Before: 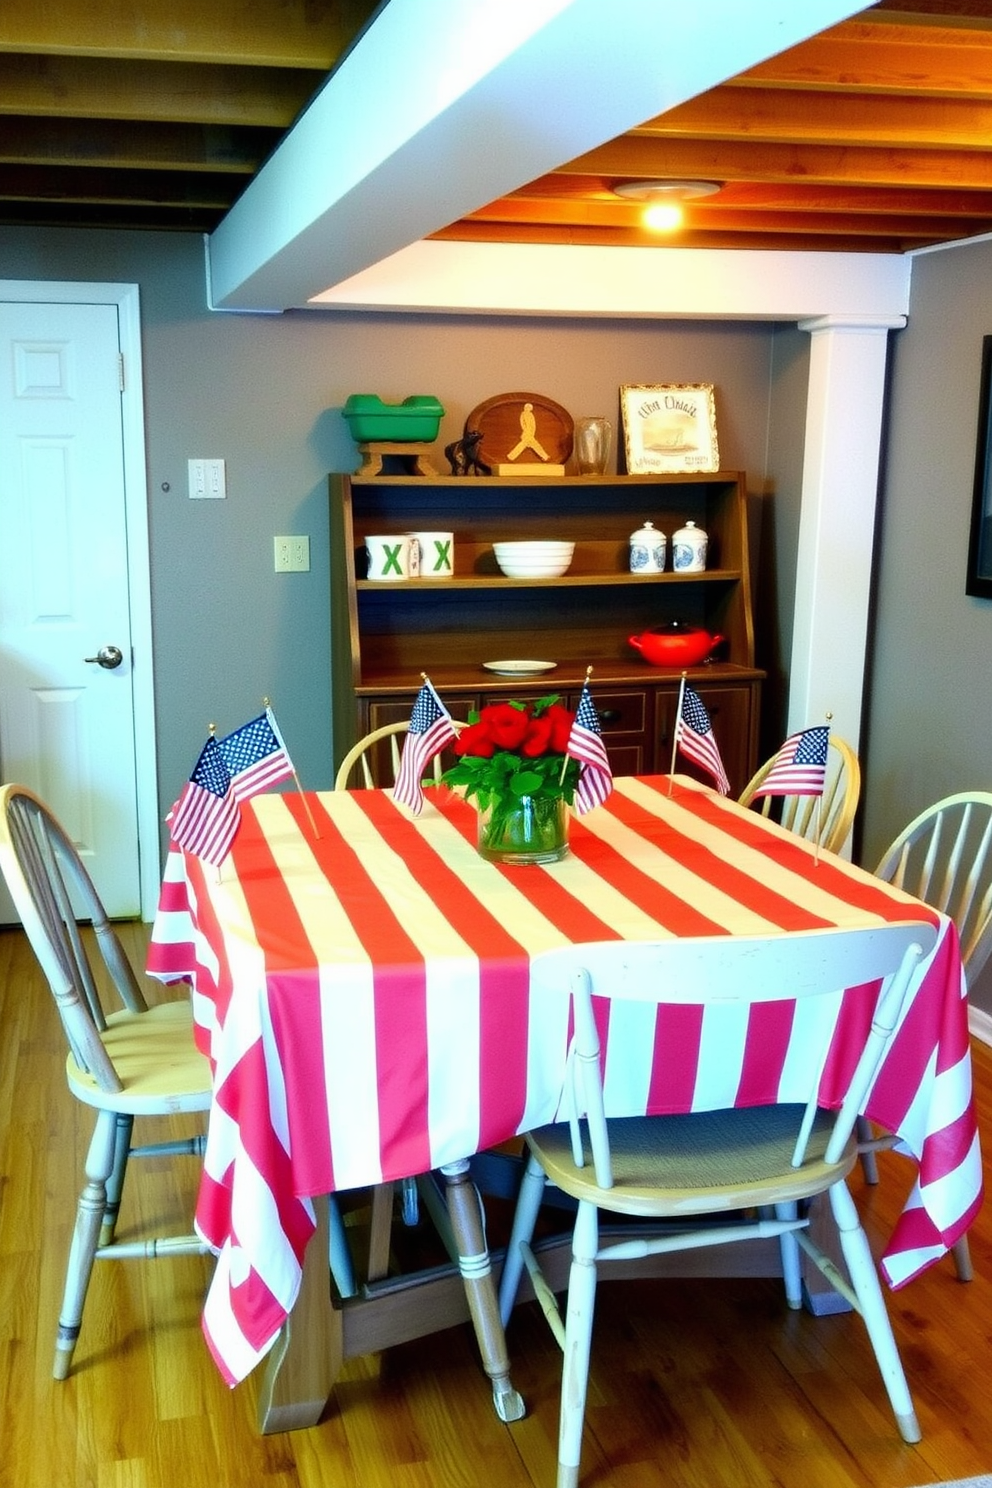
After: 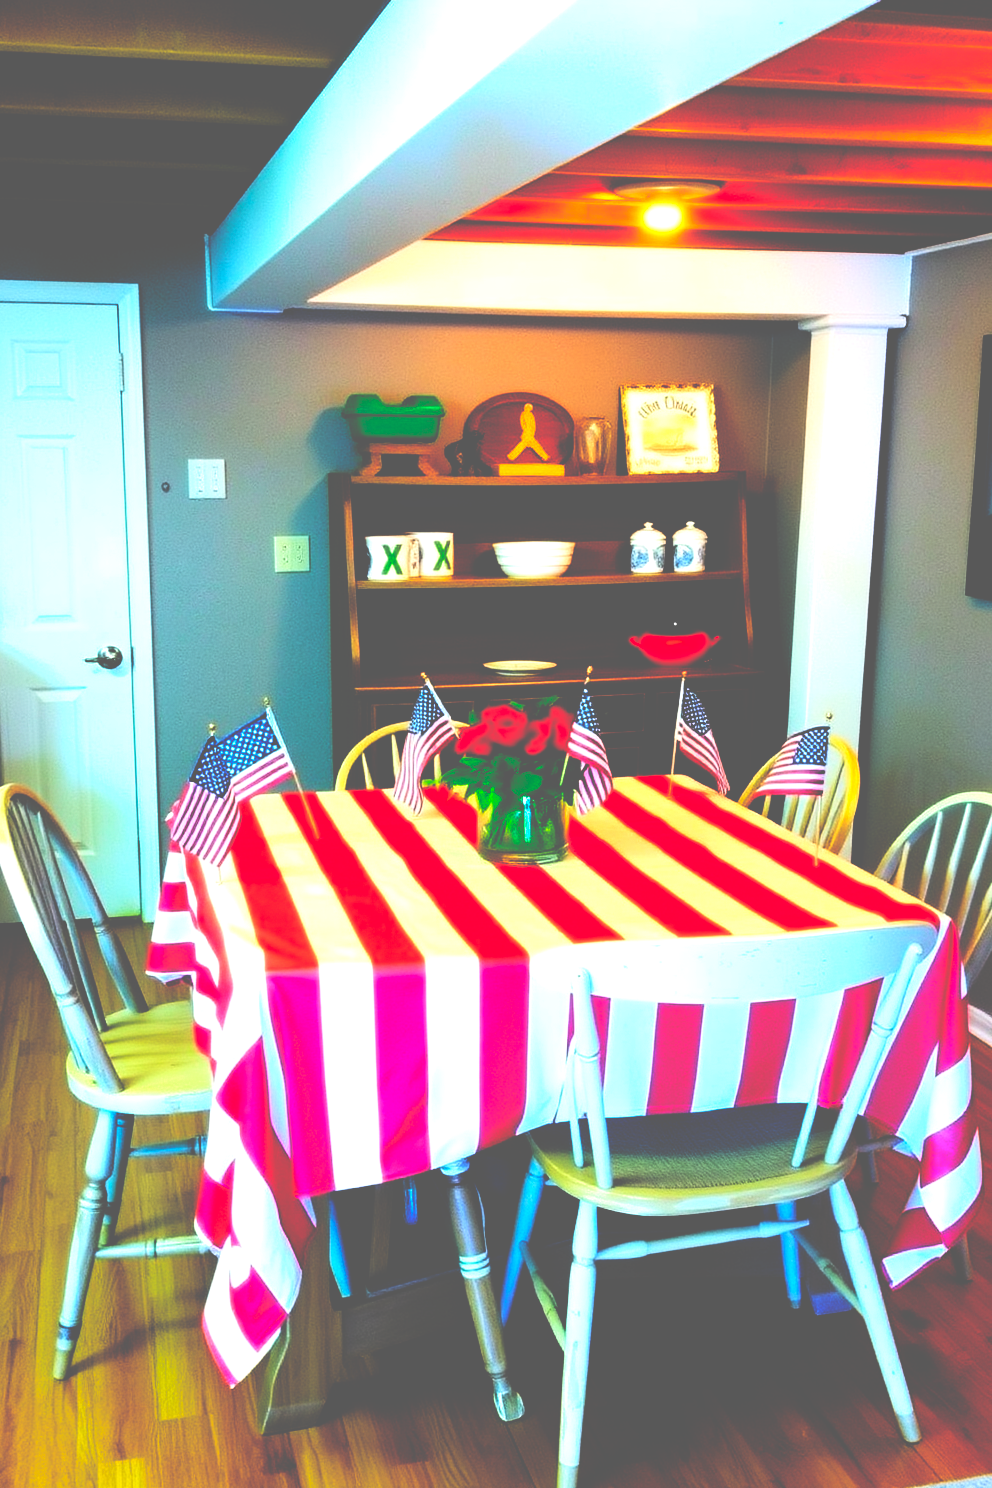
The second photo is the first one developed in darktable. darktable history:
contrast brightness saturation: contrast 0.1, brightness 0.3, saturation 0.14
base curve: curves: ch0 [(0, 0.036) (0.083, 0.04) (0.804, 1)], preserve colors none
